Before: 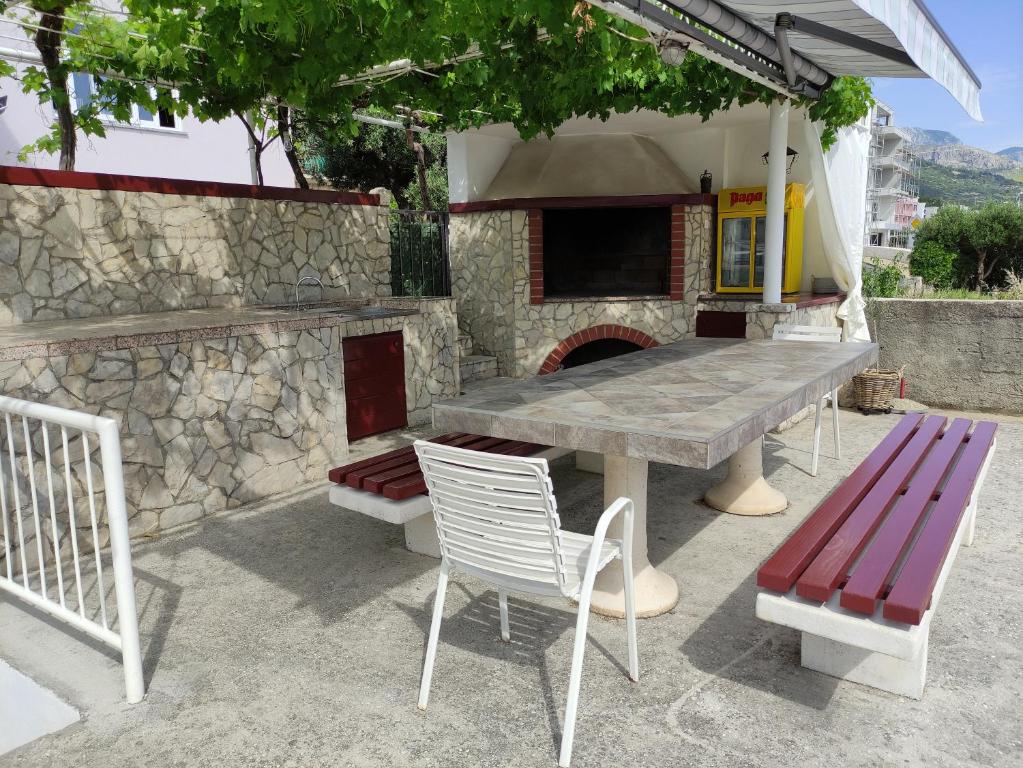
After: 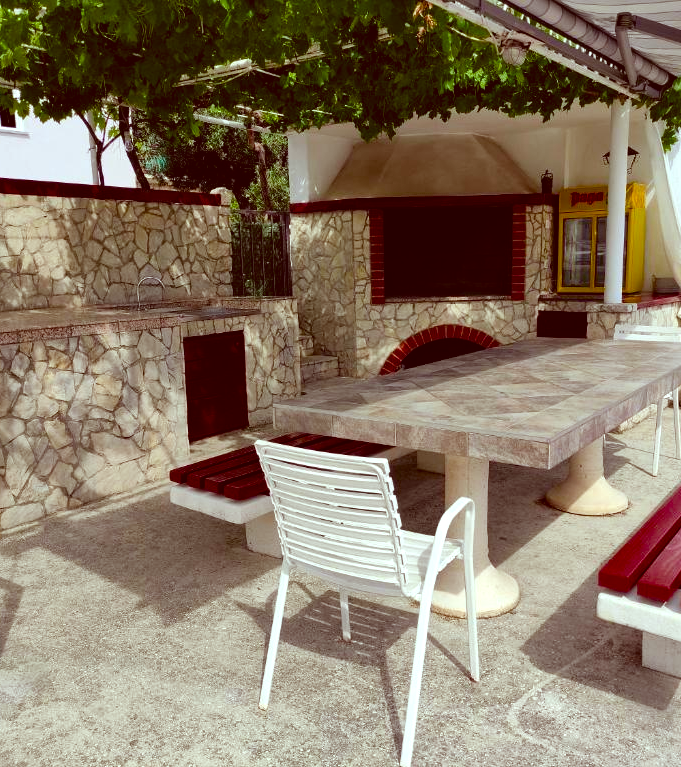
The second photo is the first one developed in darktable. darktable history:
color balance rgb: perceptual saturation grading › global saturation 20.835%, perceptual saturation grading › highlights -19.719%, perceptual saturation grading › shadows 29.543%, global vibrance 6.333%, contrast 12.722%, saturation formula JzAzBz (2021)
crop and rotate: left 15.639%, right 17.759%
color correction: highlights a* -7.03, highlights b* -0.159, shadows a* 20.8, shadows b* 10.97
